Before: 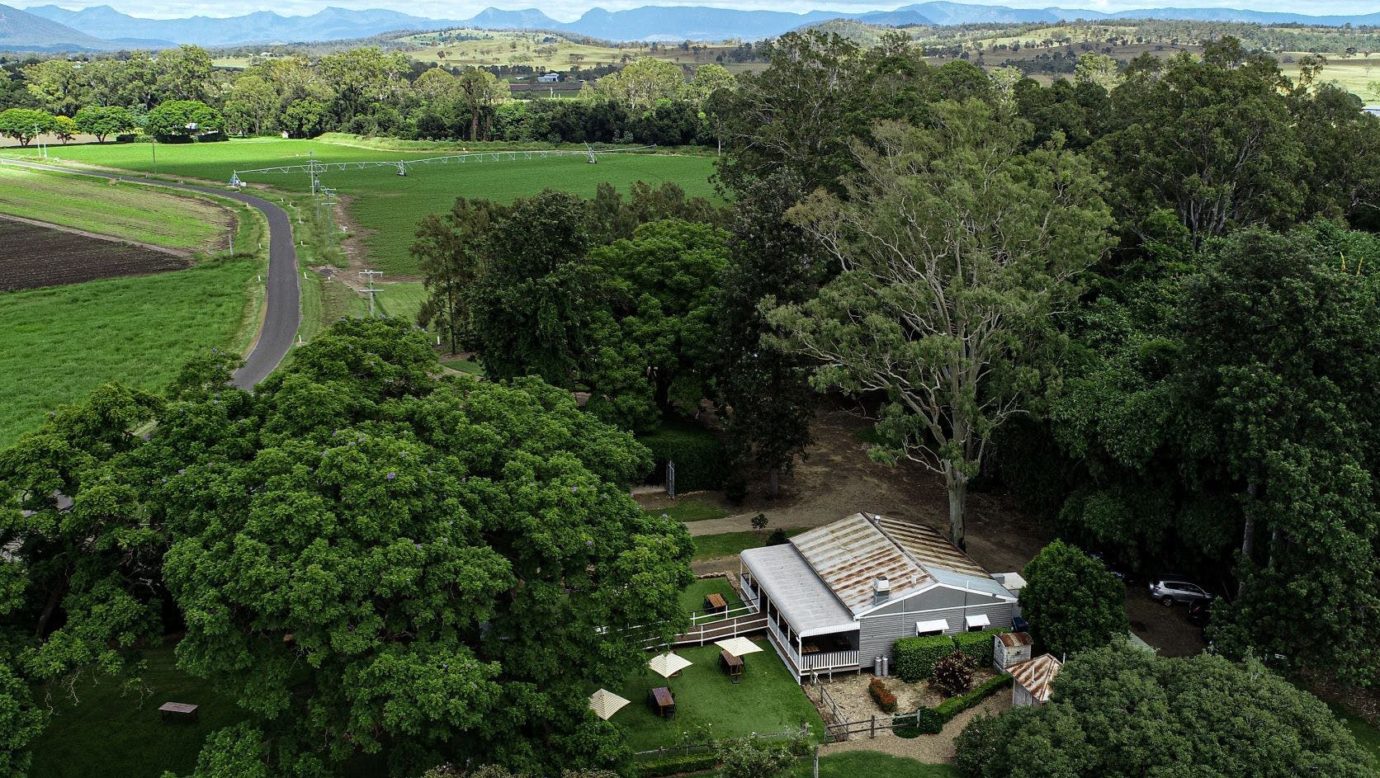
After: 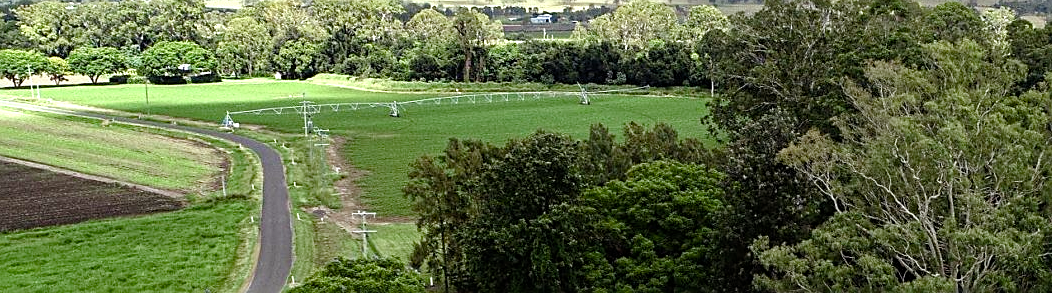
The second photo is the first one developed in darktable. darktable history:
crop: left 0.563%, top 7.637%, right 23.197%, bottom 54.62%
tone equalizer: -8 EV -0.735 EV, -7 EV -0.671 EV, -6 EV -0.58 EV, -5 EV -0.369 EV, -3 EV 0.381 EV, -2 EV 0.6 EV, -1 EV 0.68 EV, +0 EV 0.778 EV
color balance rgb: power › chroma 0.279%, power › hue 22.15°, perceptual saturation grading › global saturation 20%, perceptual saturation grading › highlights -49.863%, perceptual saturation grading › shadows 24.649%, global vibrance 9.452%
sharpen: radius 1.937
